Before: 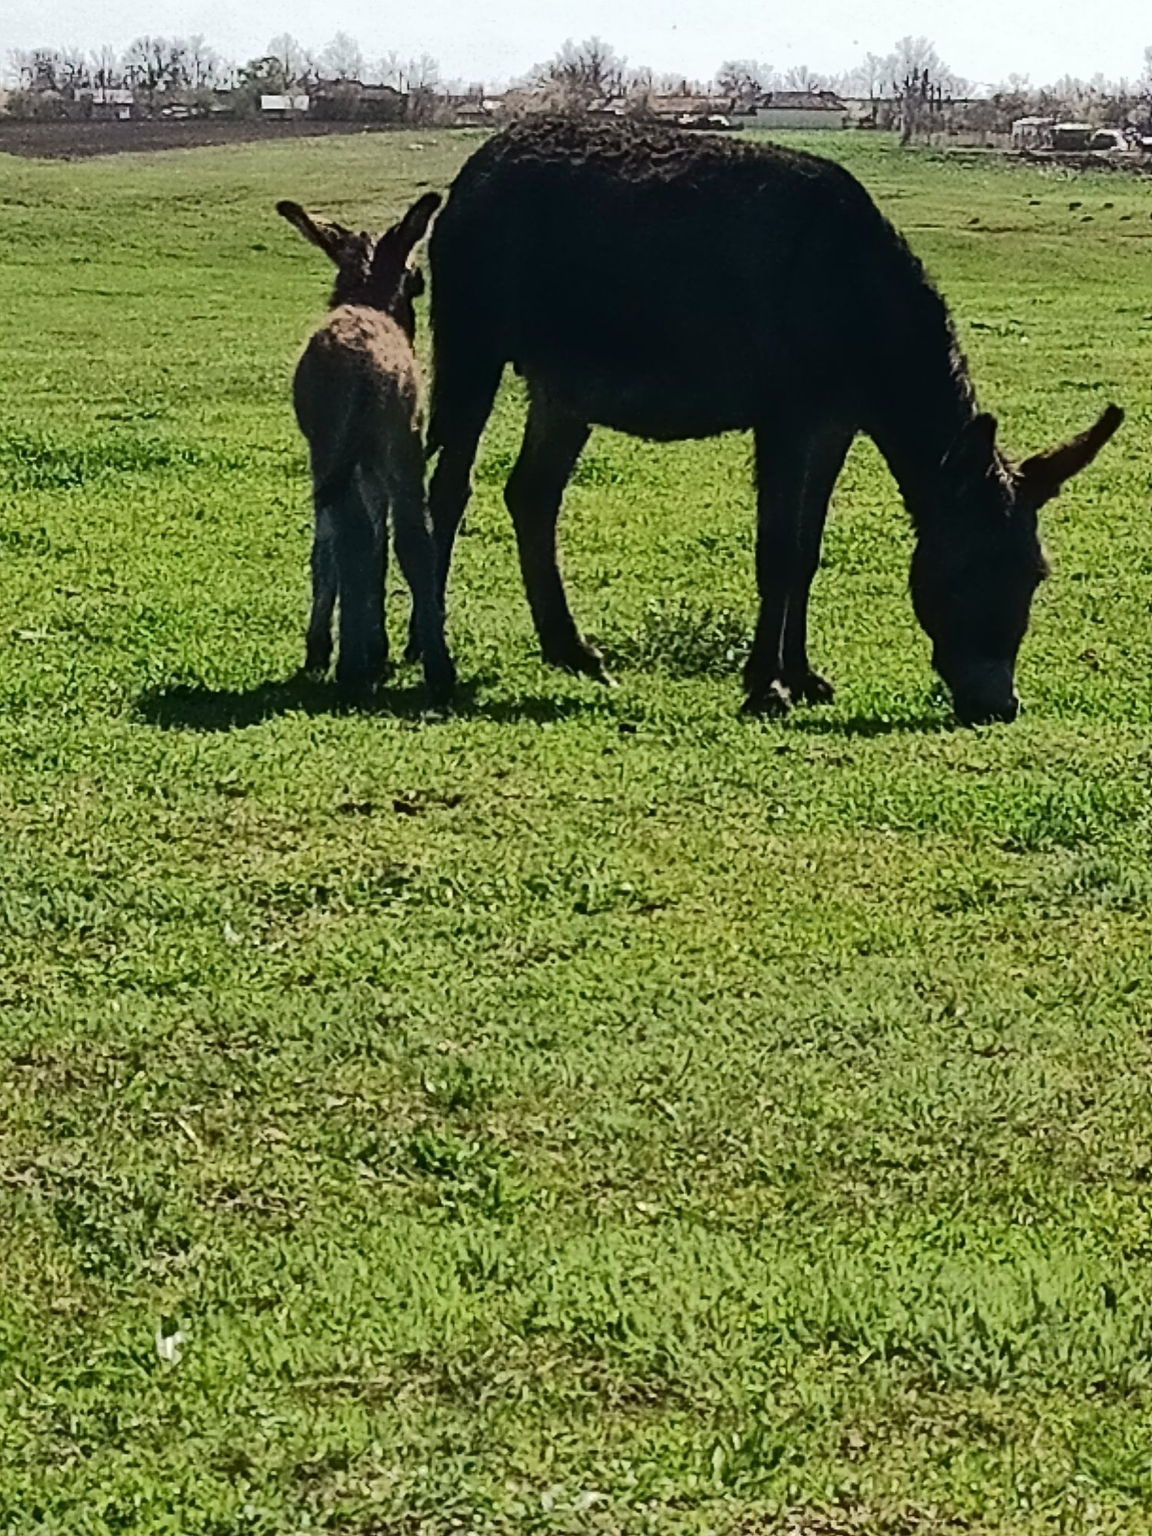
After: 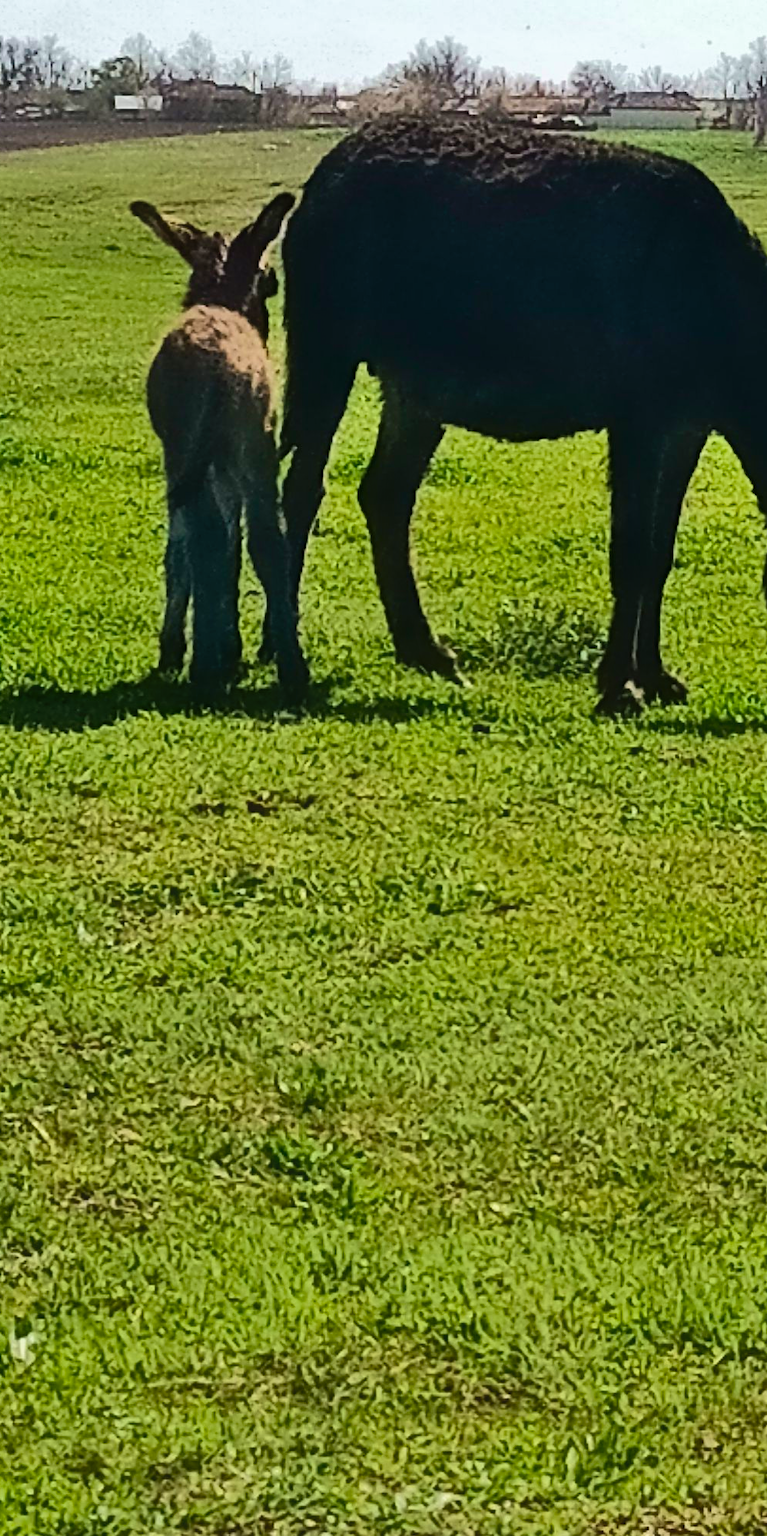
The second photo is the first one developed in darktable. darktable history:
crop and rotate: left 12.838%, right 20.501%
velvia: on, module defaults
contrast equalizer: octaves 7, y [[0.6 ×6], [0.55 ×6], [0 ×6], [0 ×6], [0 ×6]], mix -0.313
color balance rgb: perceptual saturation grading › global saturation 16.352%, global vibrance 20%
shadows and highlights: soften with gaussian
